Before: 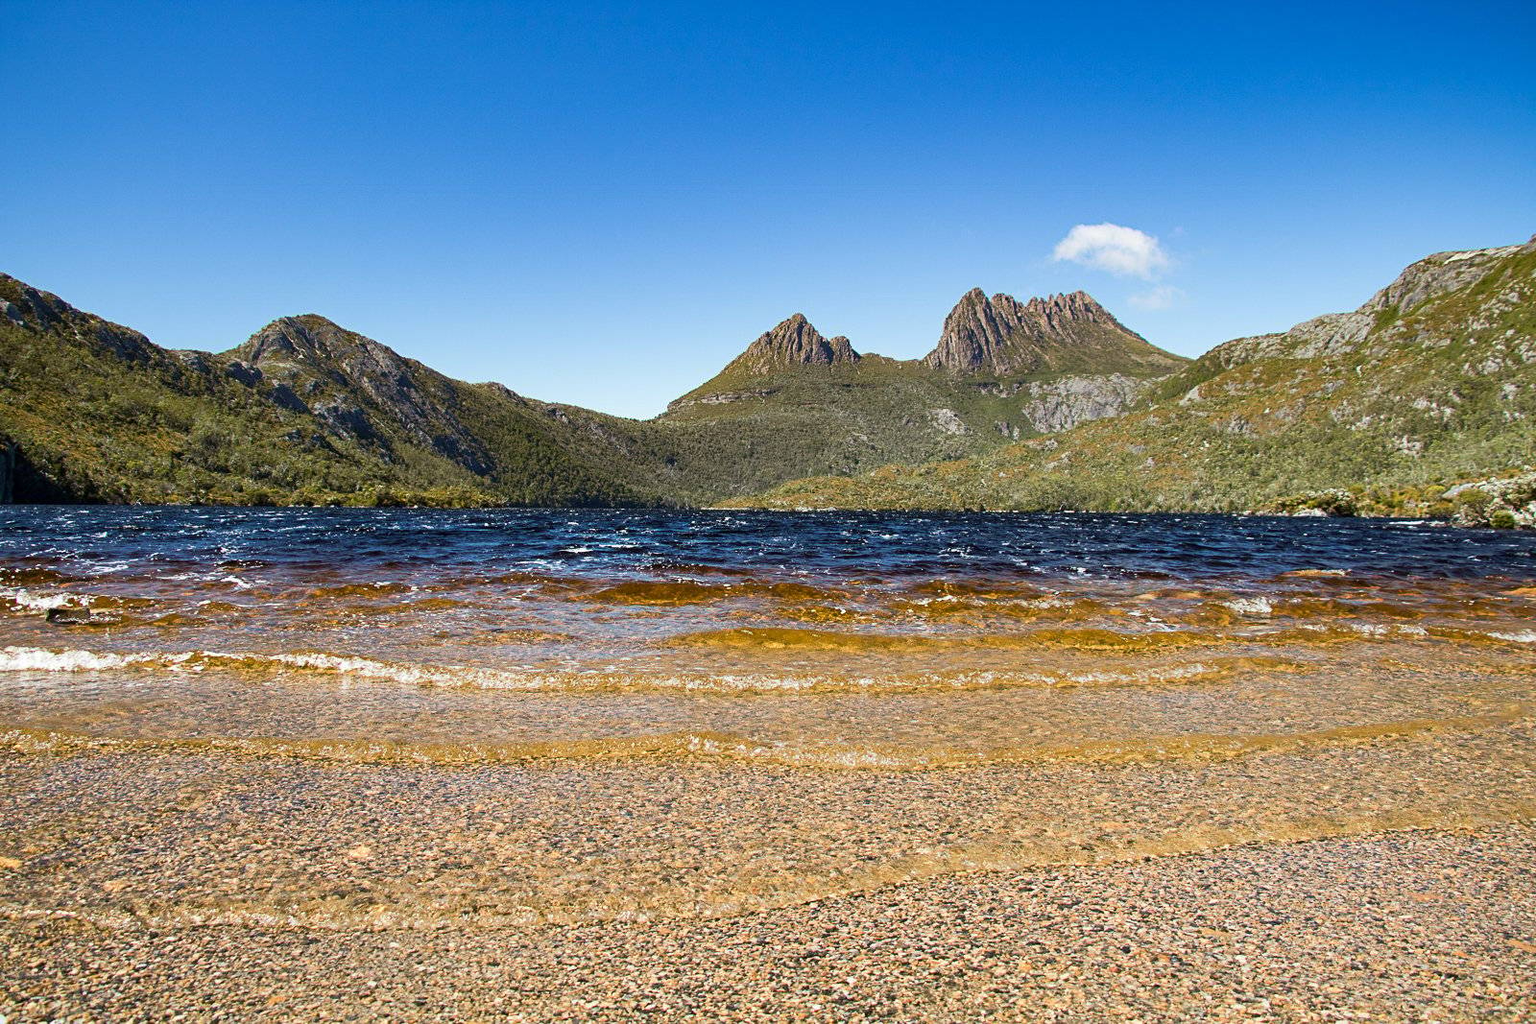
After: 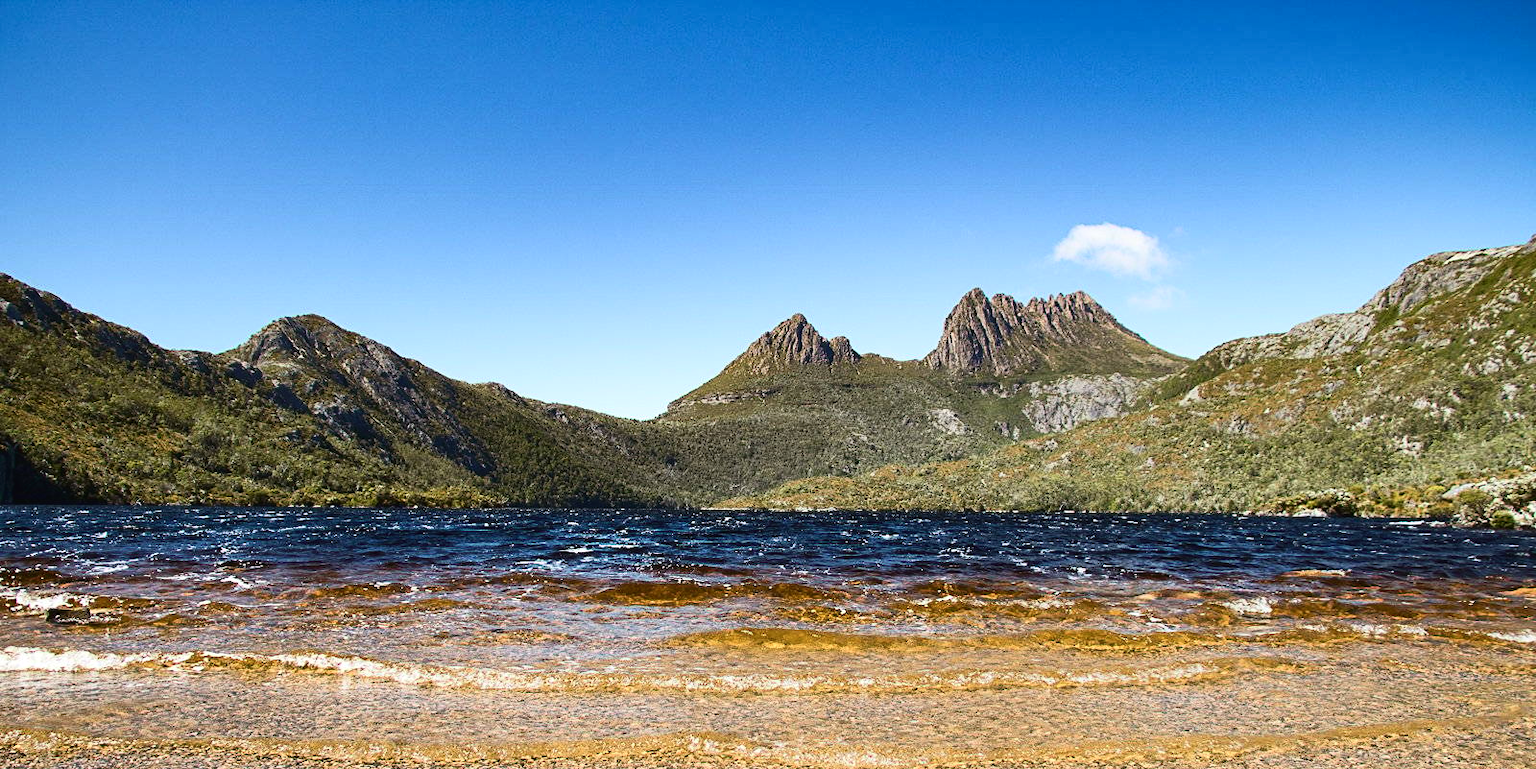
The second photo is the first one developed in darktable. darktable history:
crop: bottom 24.764%
contrast brightness saturation: contrast 0.22
exposure: black level correction -0.004, exposure 0.058 EV, compensate exposure bias true, compensate highlight preservation false
